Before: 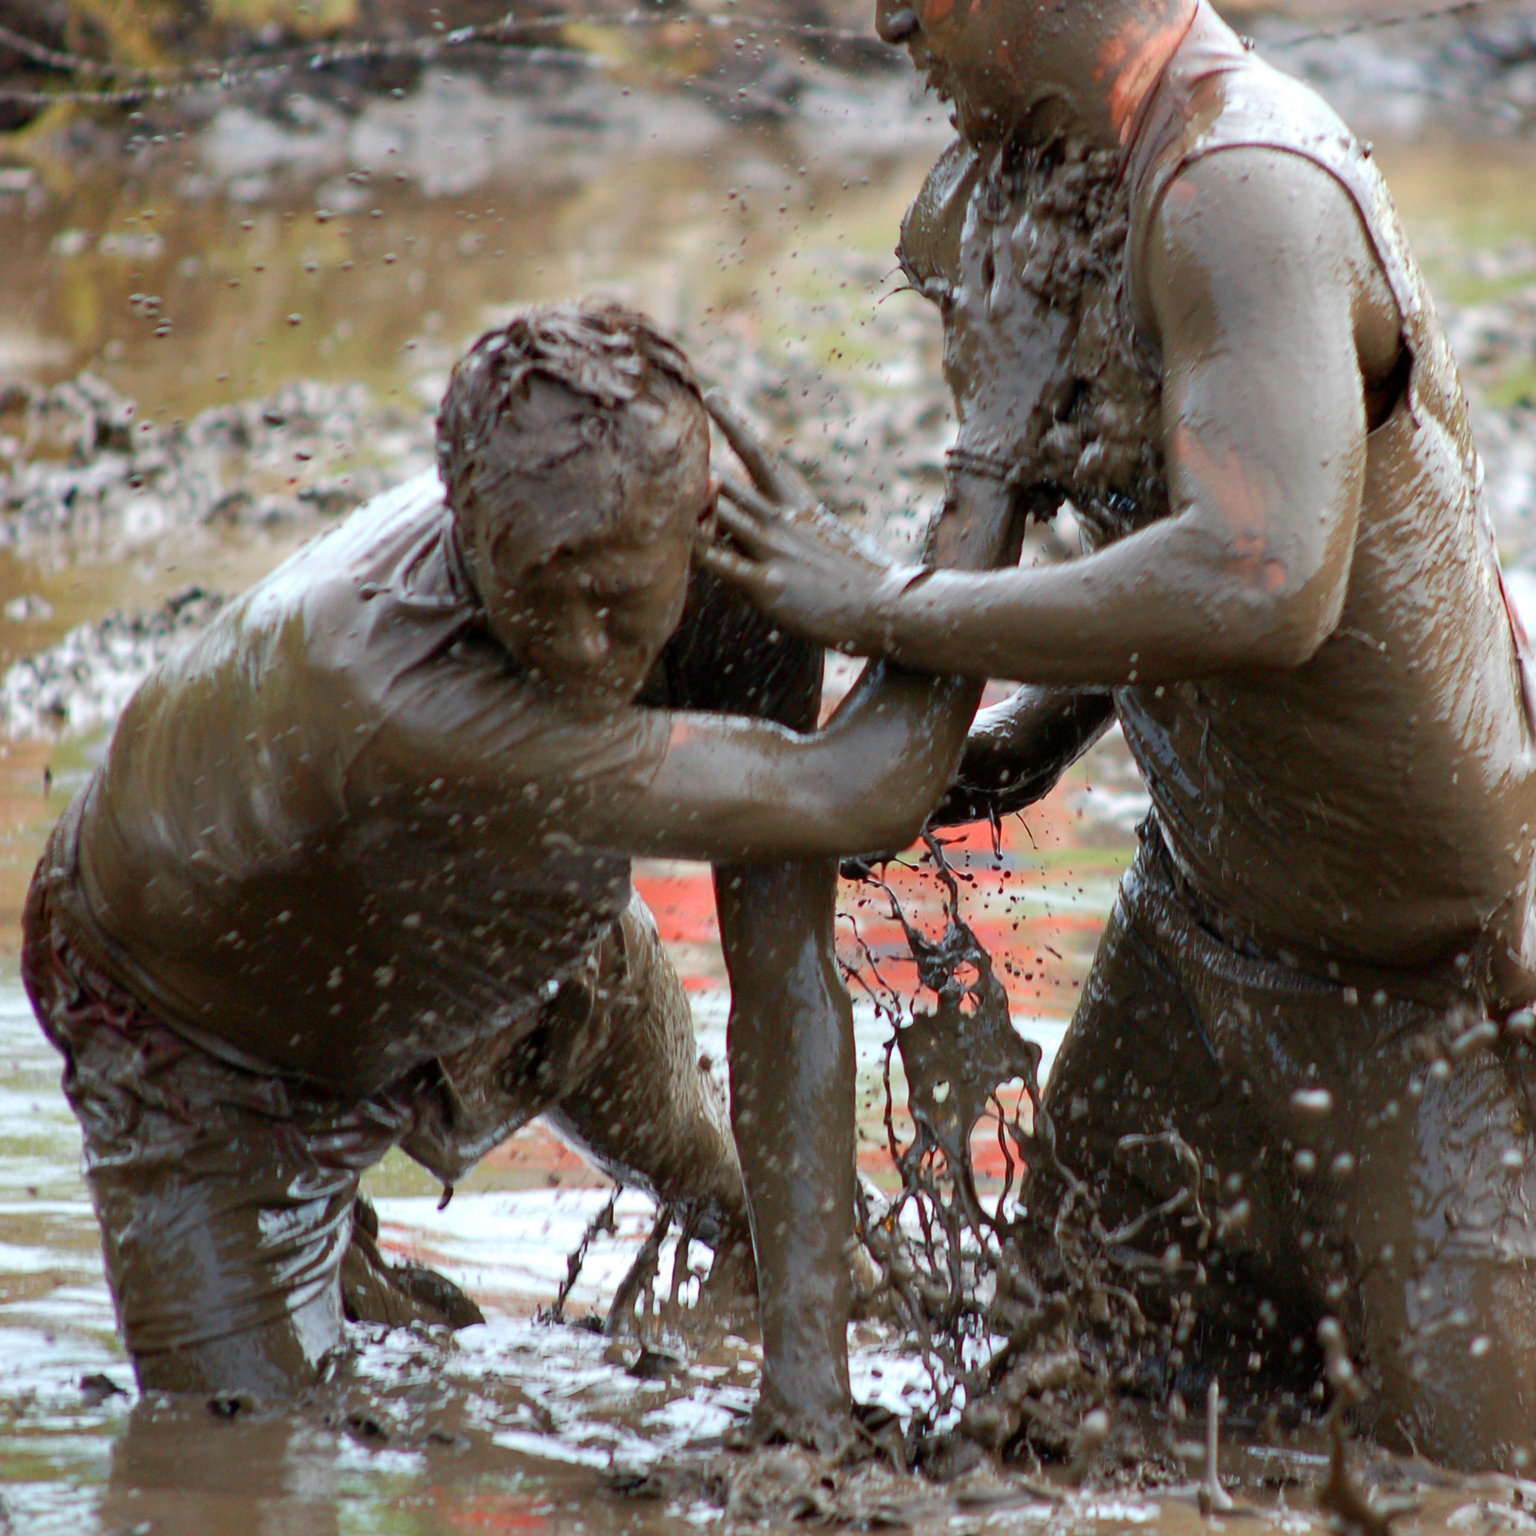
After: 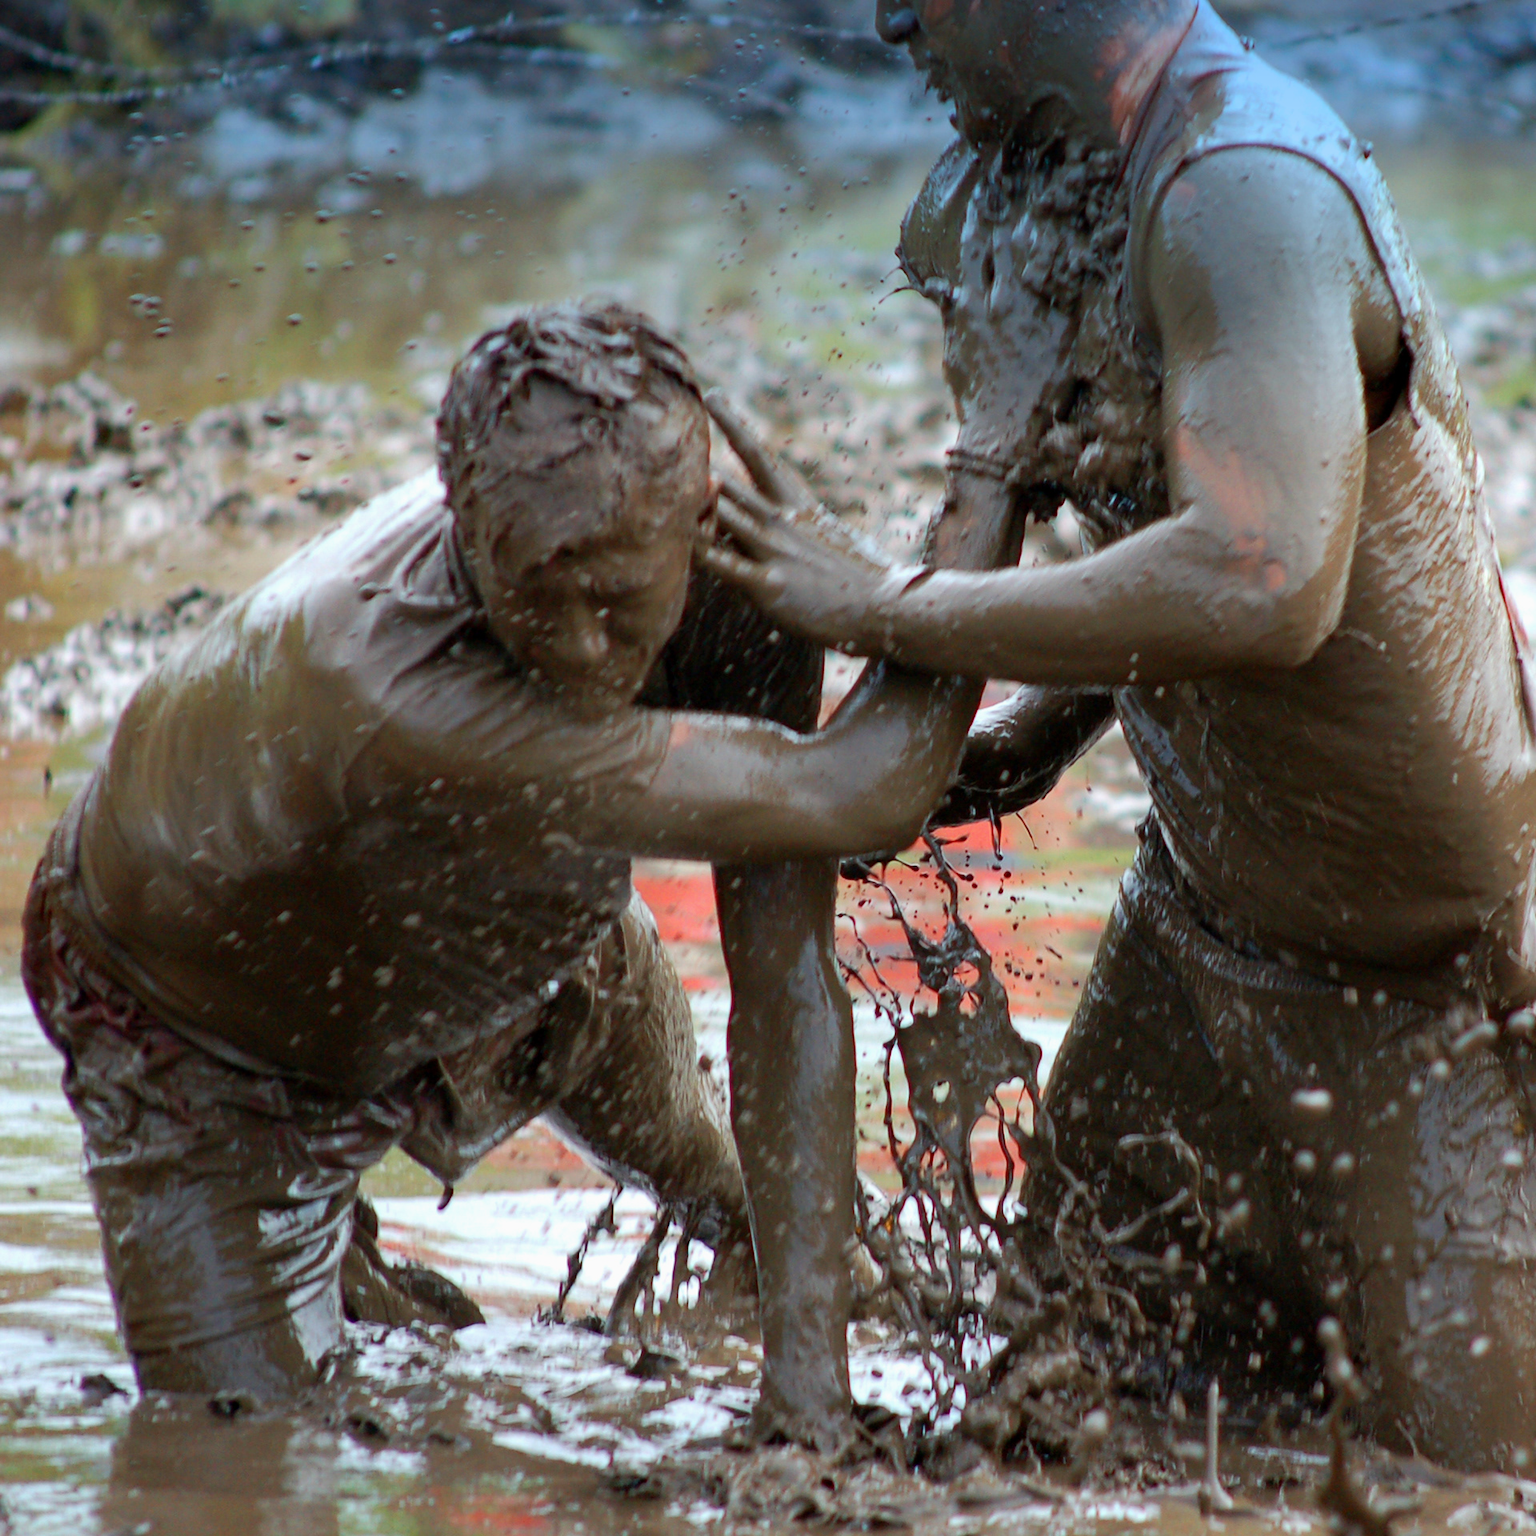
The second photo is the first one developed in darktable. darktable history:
exposure: exposure -0.048 EV, compensate highlight preservation false
graduated density: density 2.02 EV, hardness 44%, rotation 0.374°, offset 8.21, hue 208.8°, saturation 97%
